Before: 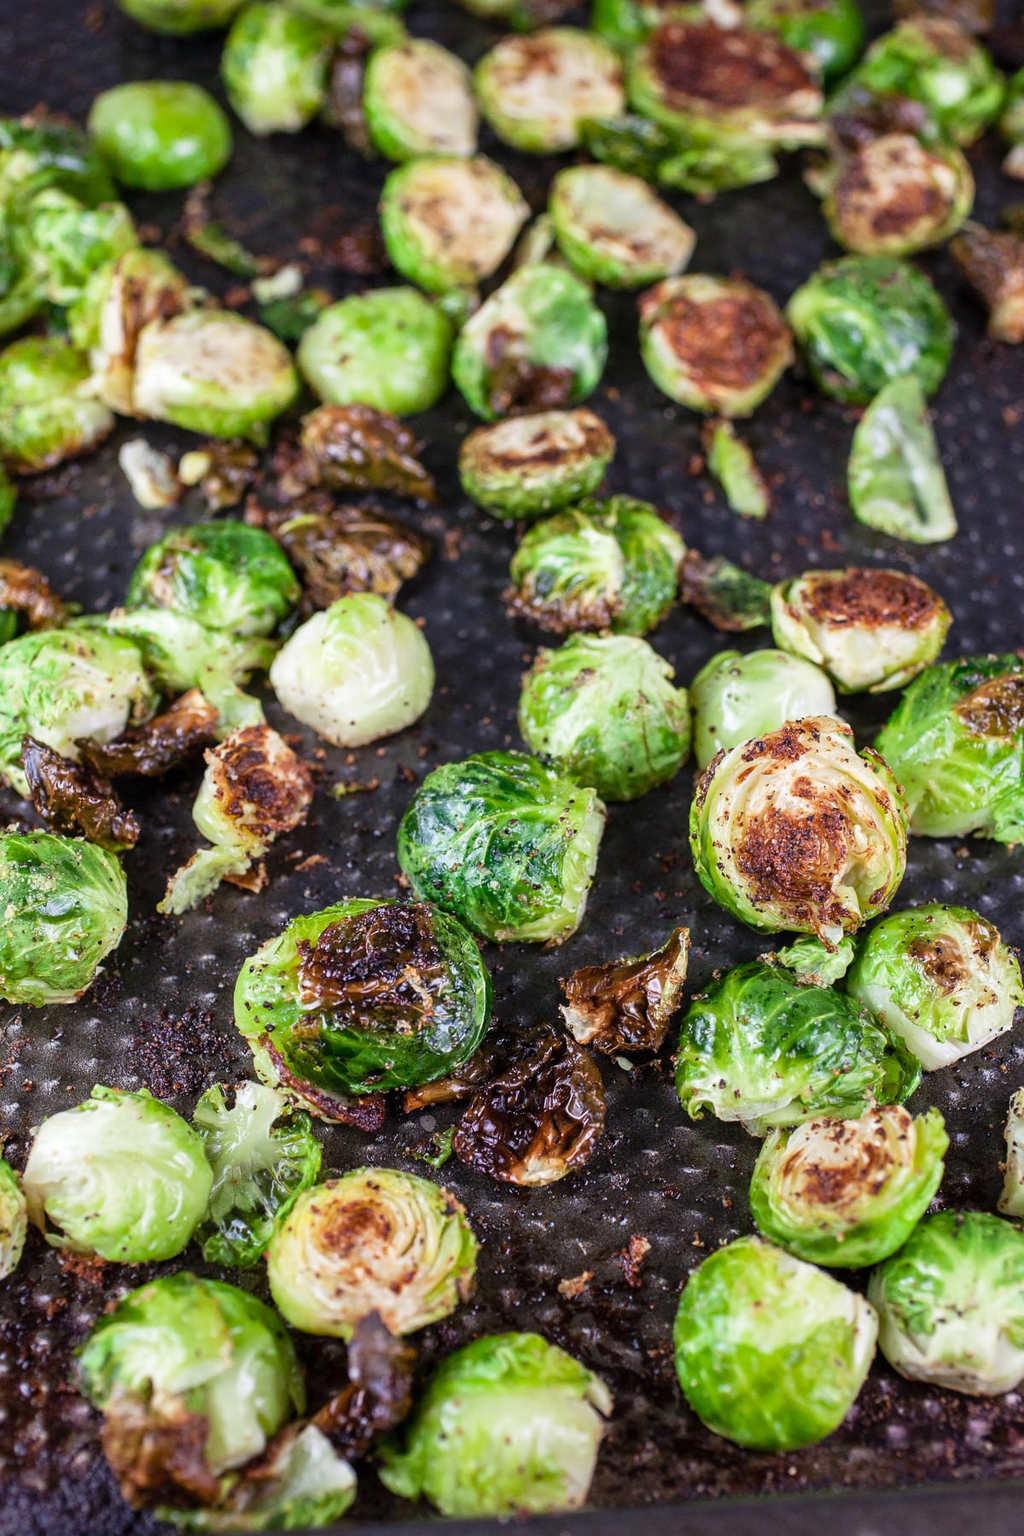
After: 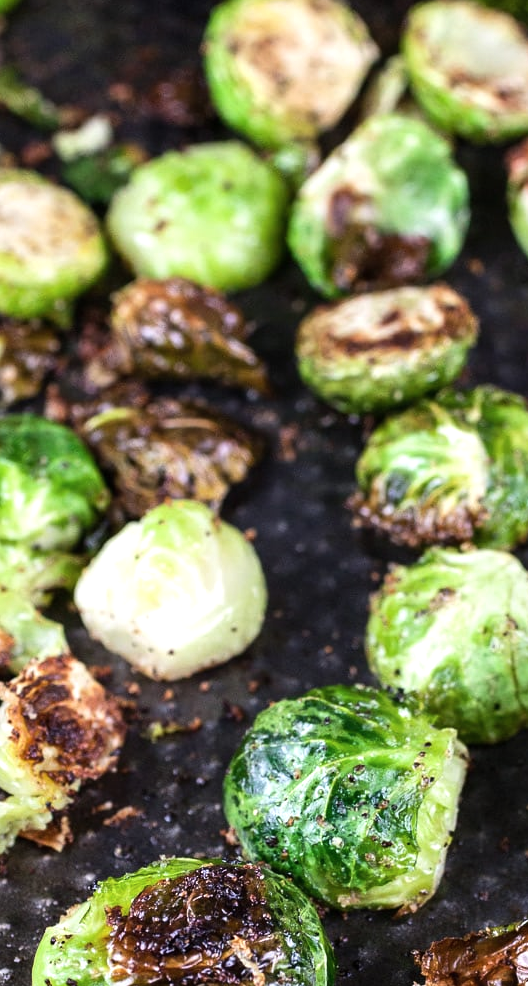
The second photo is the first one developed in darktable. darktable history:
contrast brightness saturation: saturation -0.05
tone equalizer: -8 EV -0.417 EV, -7 EV -0.389 EV, -6 EV -0.333 EV, -5 EV -0.222 EV, -3 EV 0.222 EV, -2 EV 0.333 EV, -1 EV 0.389 EV, +0 EV 0.417 EV, edges refinement/feathering 500, mask exposure compensation -1.57 EV, preserve details no
crop: left 20.248%, top 10.86%, right 35.675%, bottom 34.321%
